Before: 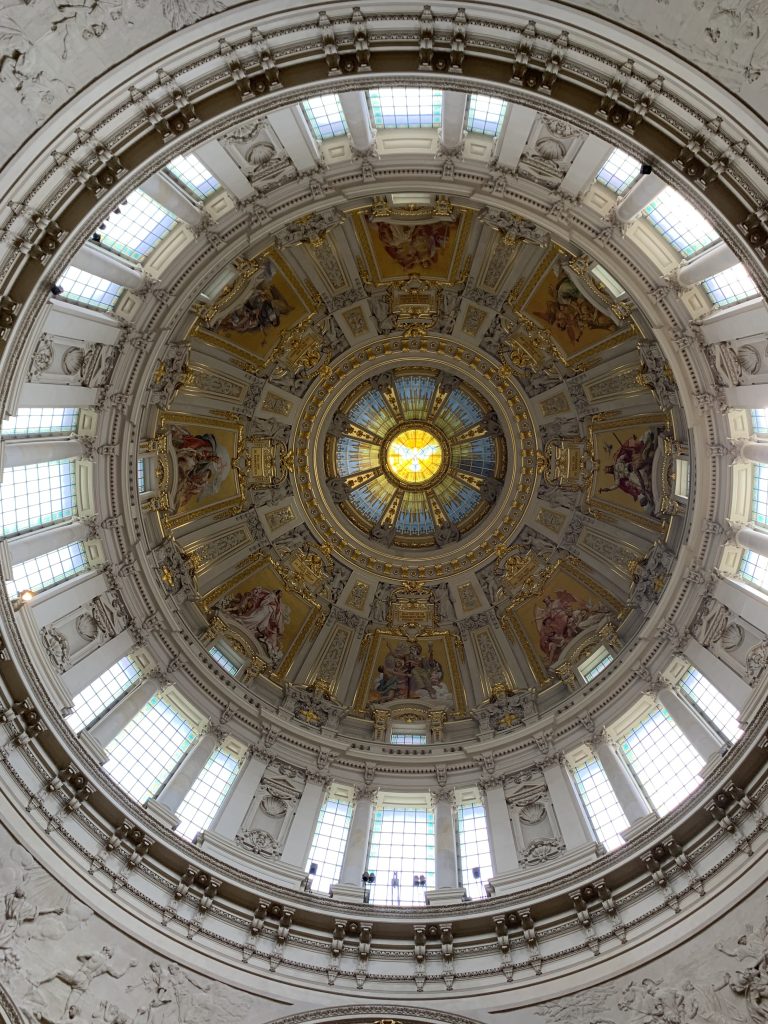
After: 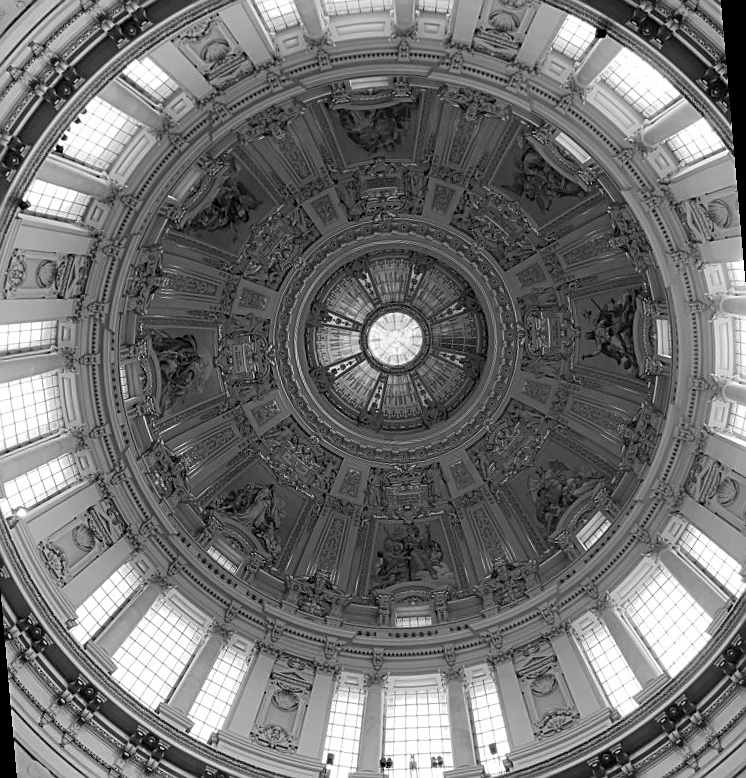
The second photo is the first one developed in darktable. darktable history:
crop: left 1.964%, top 3.251%, right 1.122%, bottom 4.933%
sharpen: on, module defaults
monochrome: size 1
levels: mode automatic
rotate and perspective: rotation -5°, crop left 0.05, crop right 0.952, crop top 0.11, crop bottom 0.89
